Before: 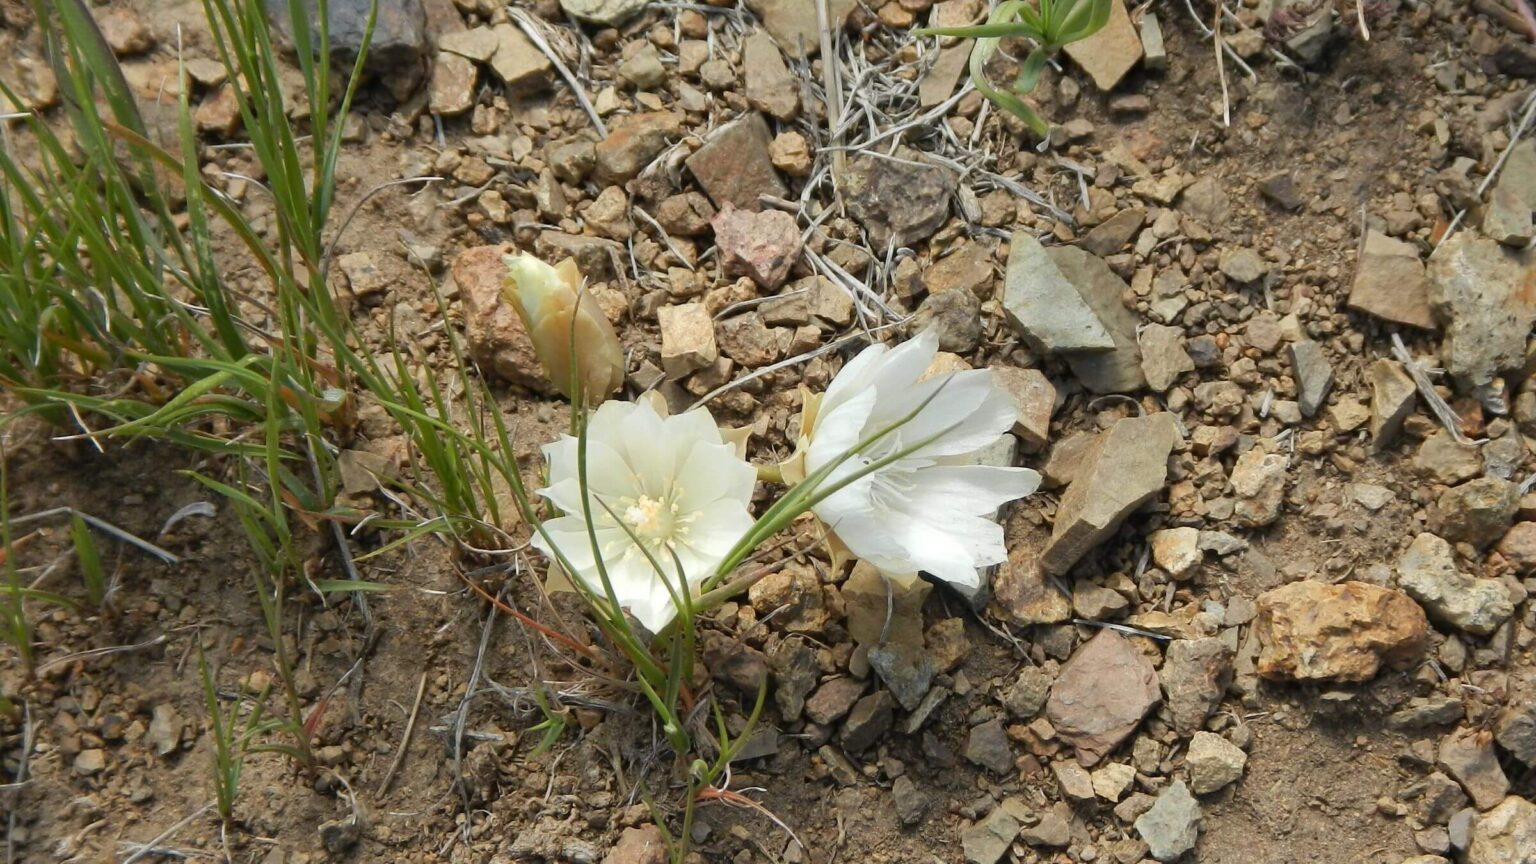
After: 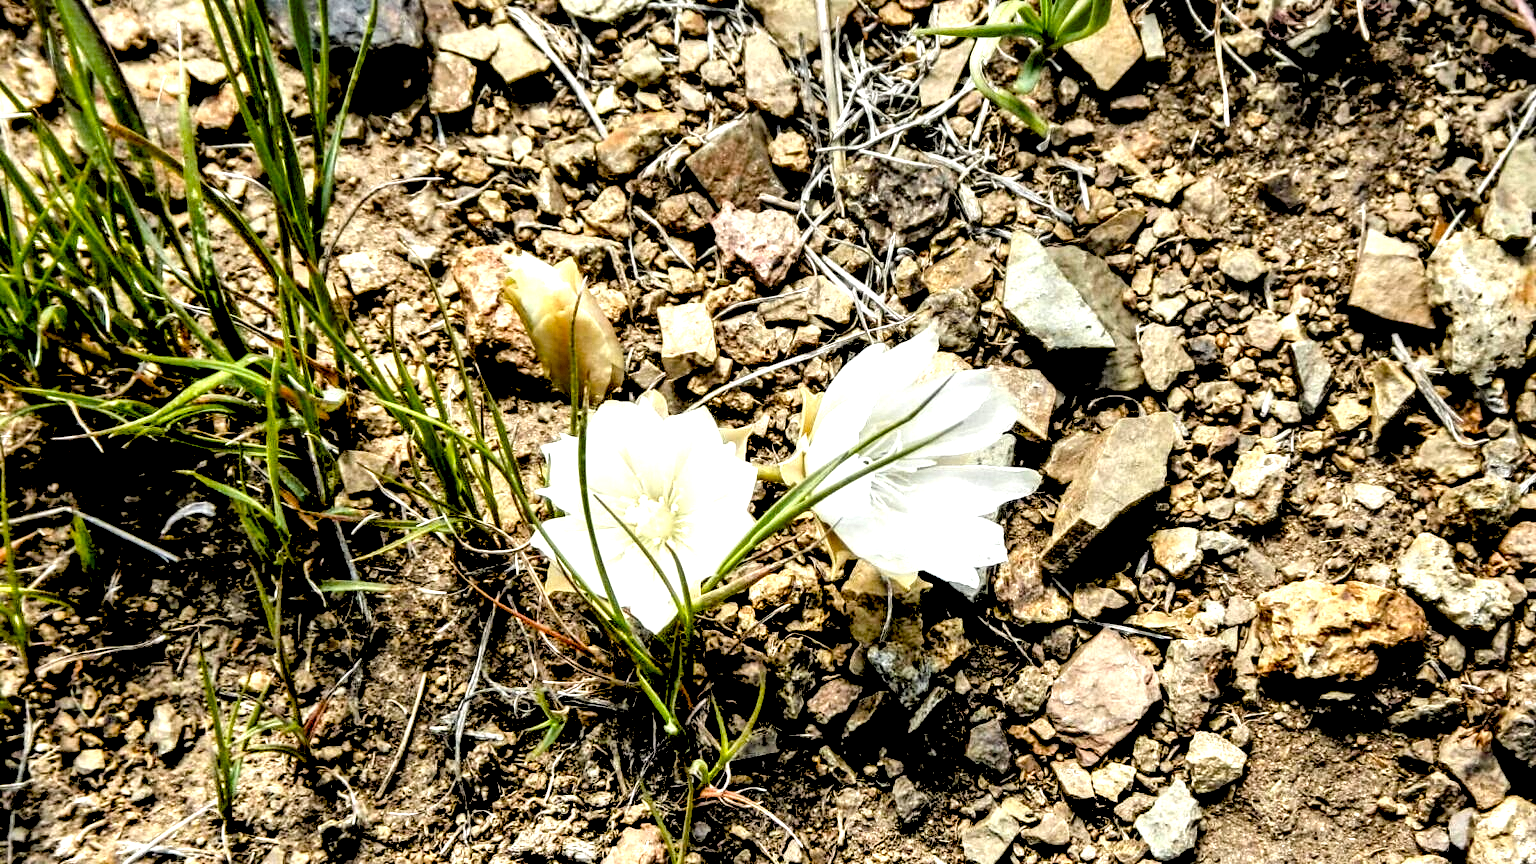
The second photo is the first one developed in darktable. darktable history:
color balance: output saturation 110%
local contrast: highlights 115%, shadows 42%, detail 293%
rgb levels: levels [[0.027, 0.429, 0.996], [0, 0.5, 1], [0, 0.5, 1]]
exposure: black level correction 0.029, exposure -0.073 EV, compensate highlight preservation false
